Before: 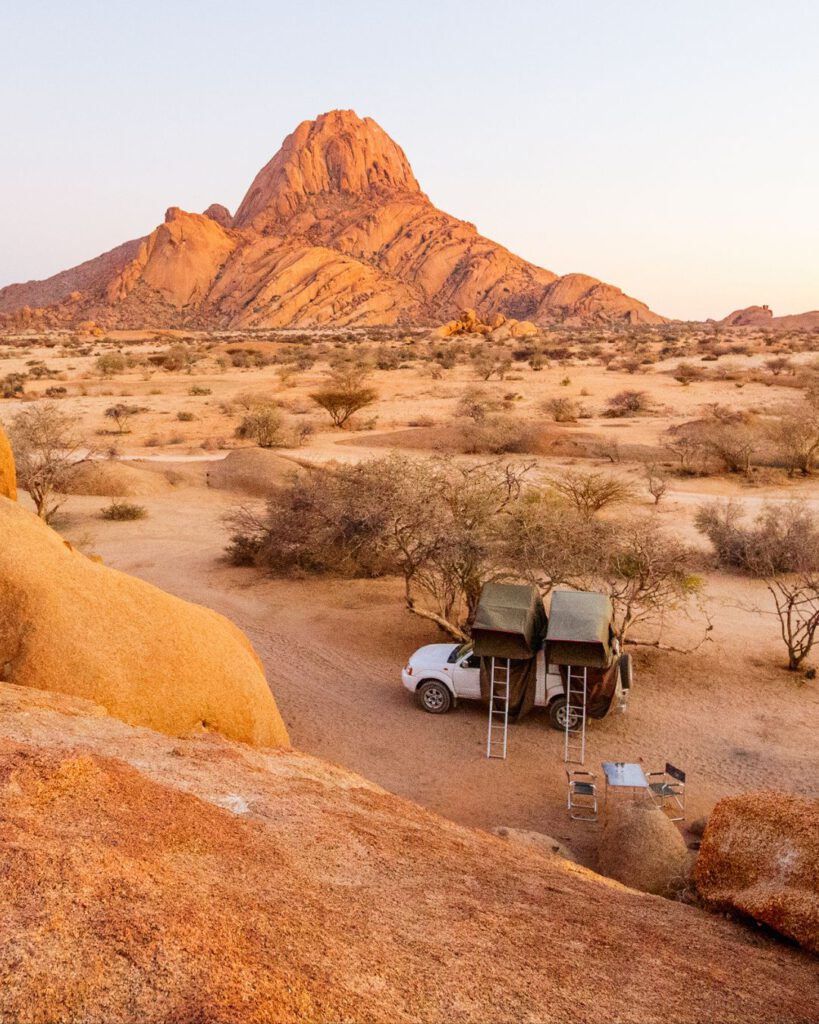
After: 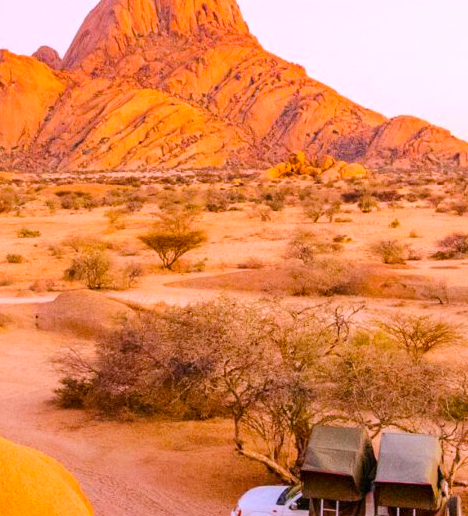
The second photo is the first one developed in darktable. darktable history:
white balance: red 1.066, blue 1.119
color balance rgb: perceptual saturation grading › global saturation 25%, perceptual brilliance grading › mid-tones 10%, perceptual brilliance grading › shadows 15%, global vibrance 20%
crop: left 20.932%, top 15.471%, right 21.848%, bottom 34.081%
